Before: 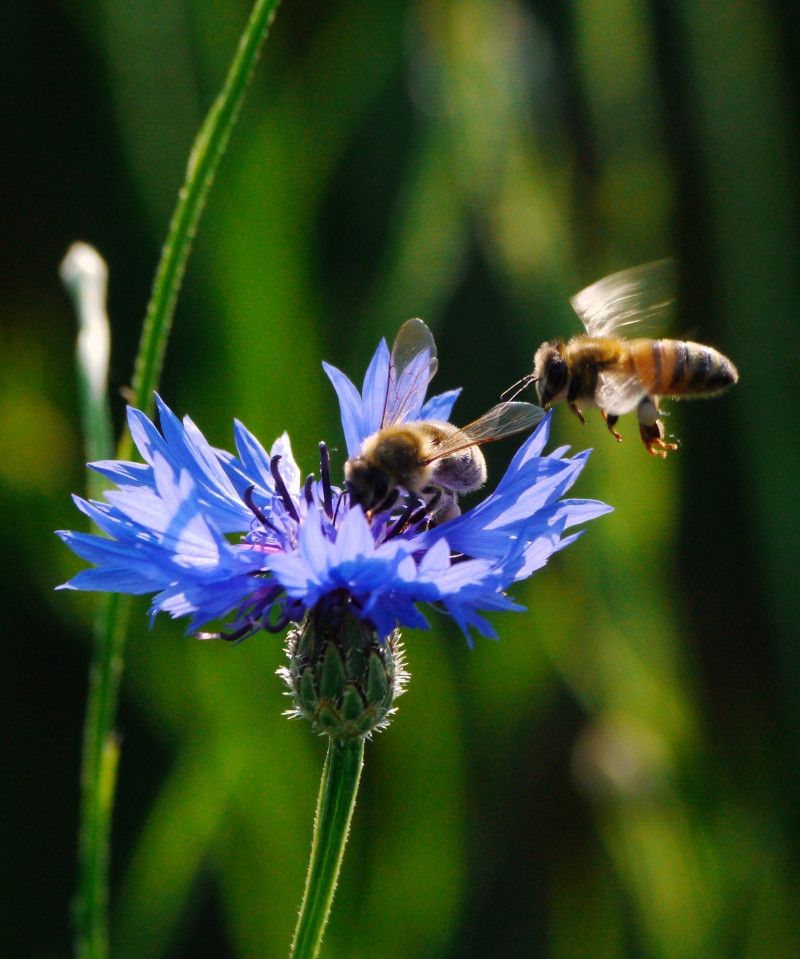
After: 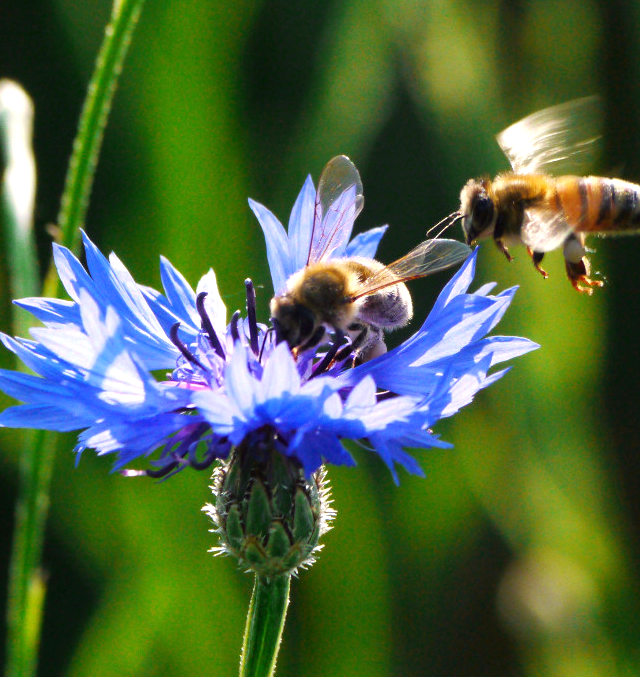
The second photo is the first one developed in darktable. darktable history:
exposure: exposure 0.601 EV, compensate highlight preservation false
crop: left 9.37%, top 17.047%, right 10.605%, bottom 12.356%
